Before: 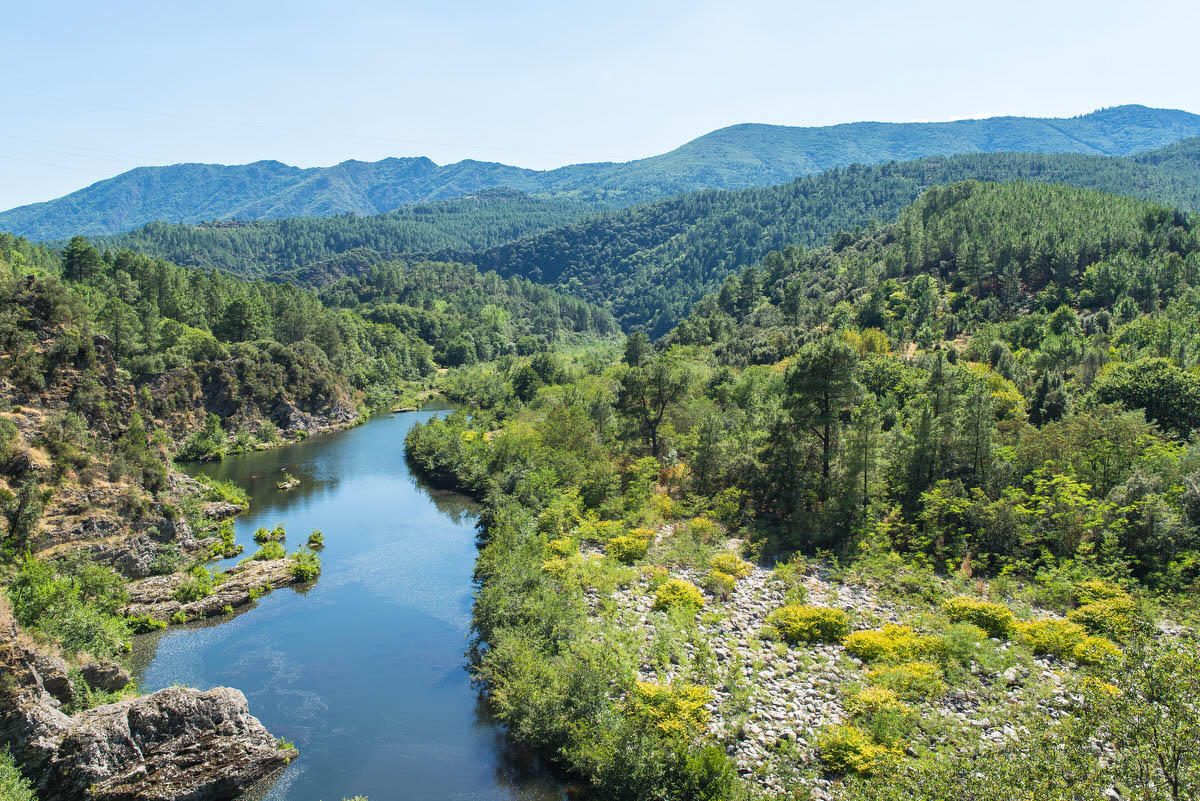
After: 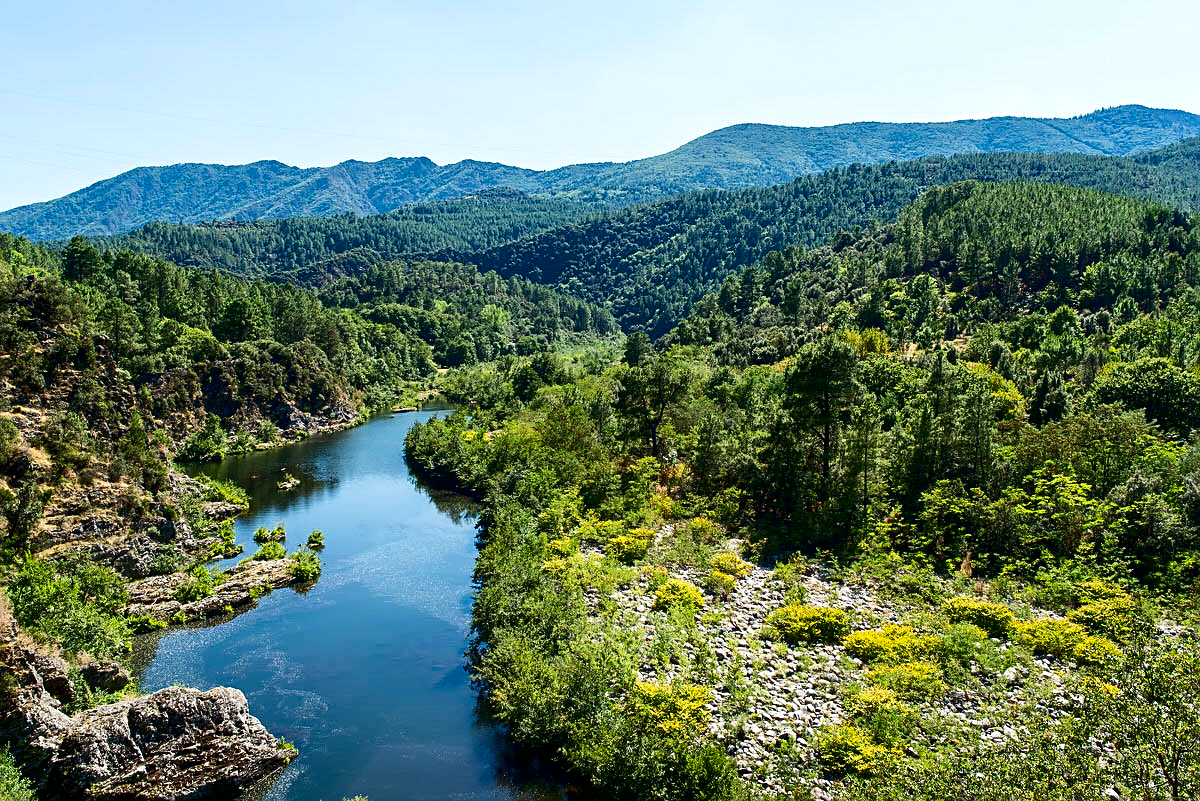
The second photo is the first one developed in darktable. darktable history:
sharpen: on, module defaults
exposure: black level correction 0.009, exposure 0.114 EV, compensate exposure bias true, compensate highlight preservation false
contrast brightness saturation: contrast 0.186, brightness -0.23, saturation 0.118
